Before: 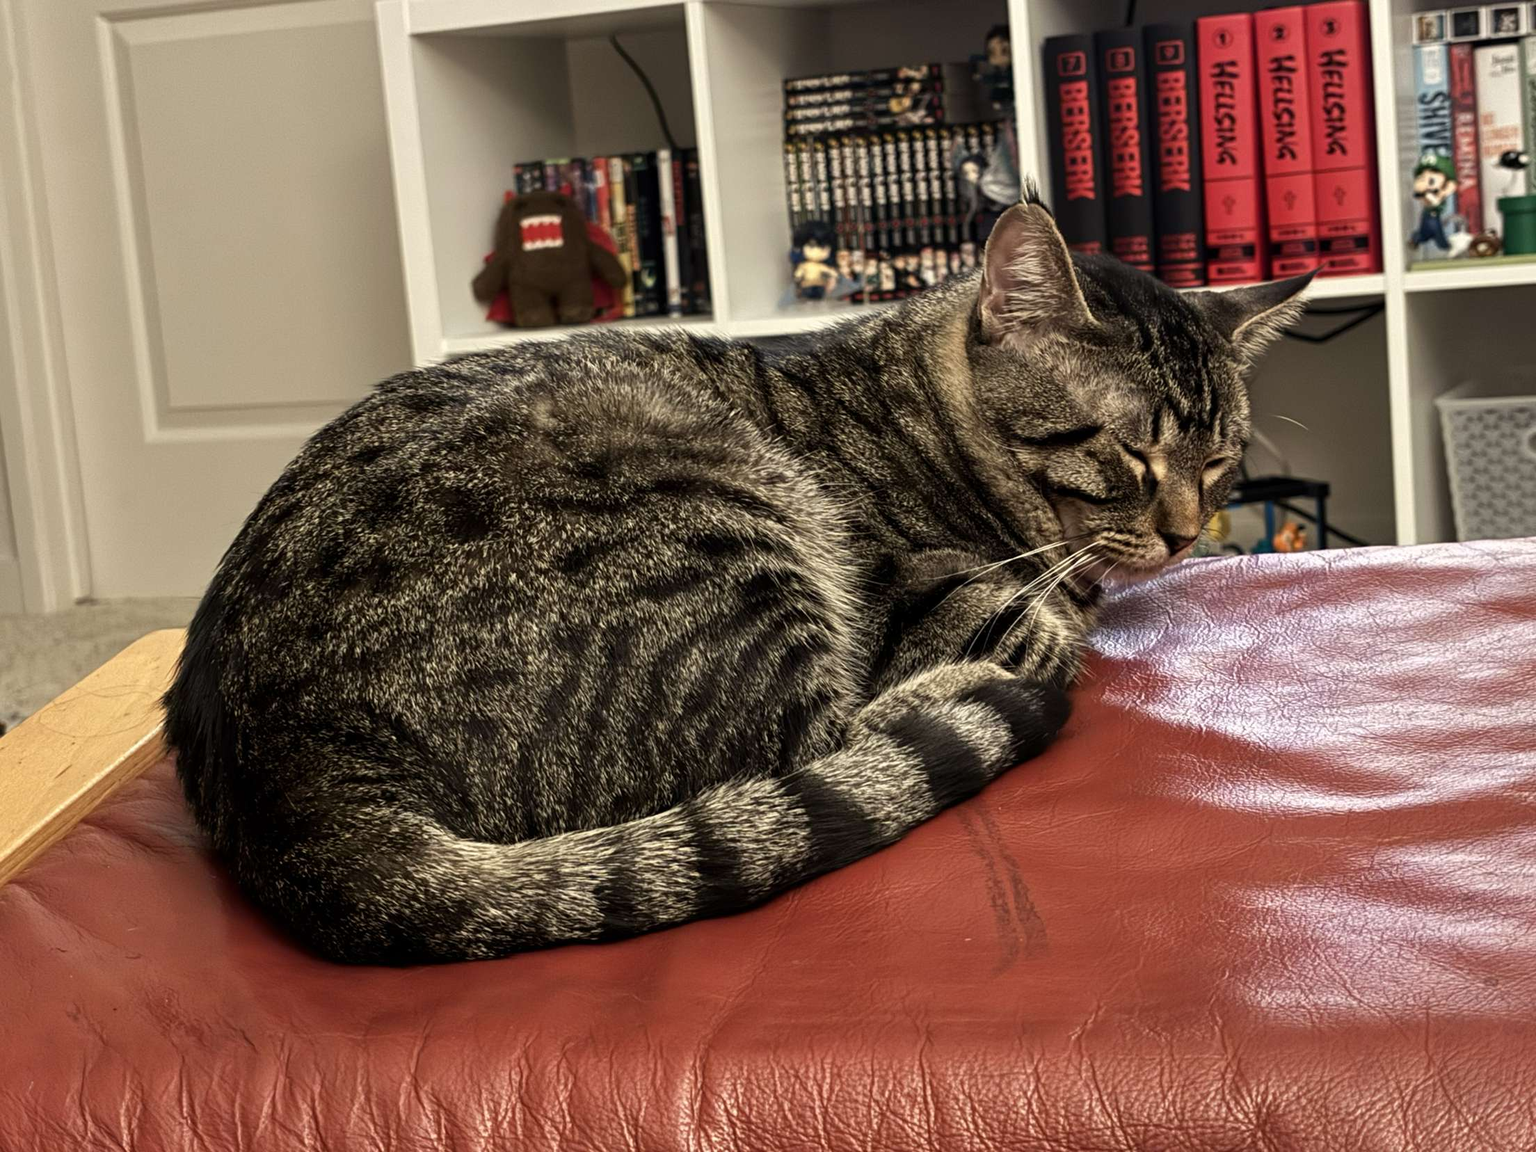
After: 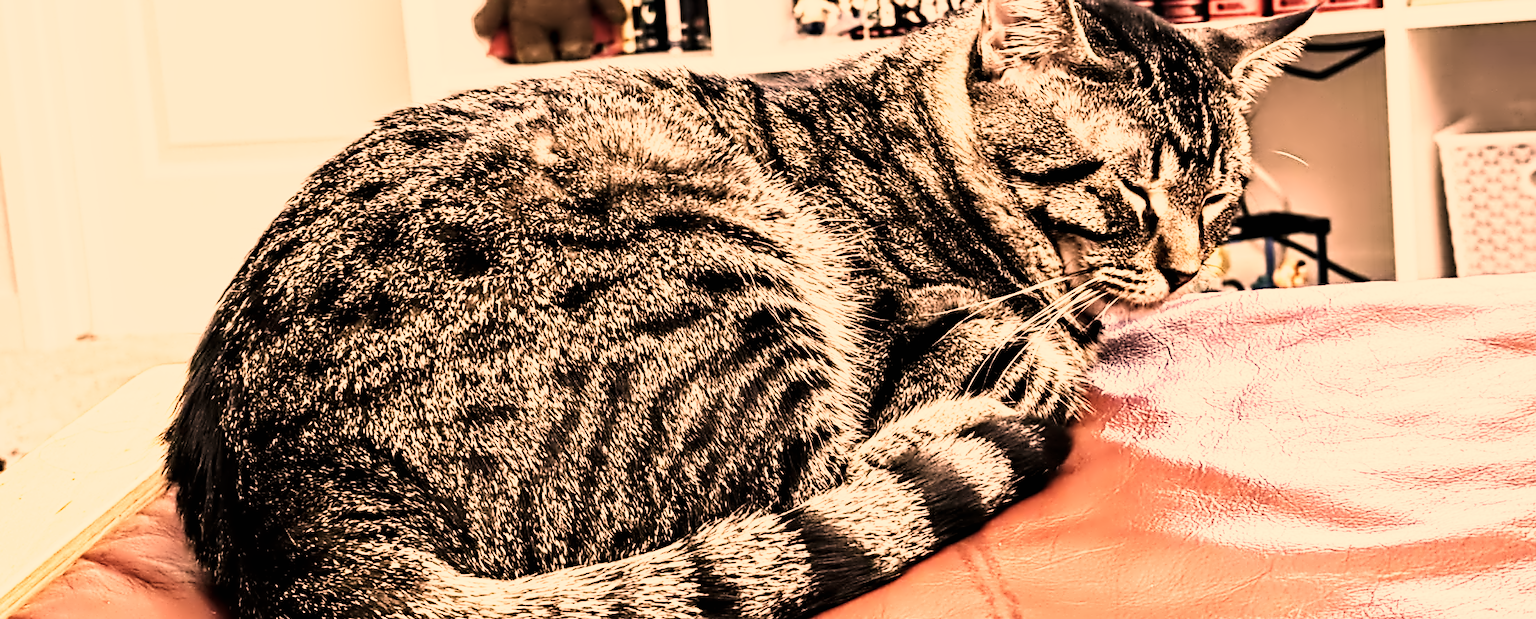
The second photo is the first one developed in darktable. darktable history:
crop and rotate: top 22.97%, bottom 23.166%
contrast brightness saturation: contrast 0.059, brightness -0.006, saturation -0.223
color correction: highlights a* 39.41, highlights b* 39.83, saturation 0.686
contrast equalizer: octaves 7, y [[0.5, 0.542, 0.583, 0.625, 0.667, 0.708], [0.5 ×6], [0.5 ×6], [0, 0.033, 0.067, 0.1, 0.133, 0.167], [0, 0.05, 0.1, 0.15, 0.2, 0.25]]
base curve: curves: ch0 [(0, 0) (0.007, 0.004) (0.027, 0.03) (0.046, 0.07) (0.207, 0.54) (0.442, 0.872) (0.673, 0.972) (1, 1)], preserve colors none
exposure: exposure 1.09 EV, compensate highlight preservation false
